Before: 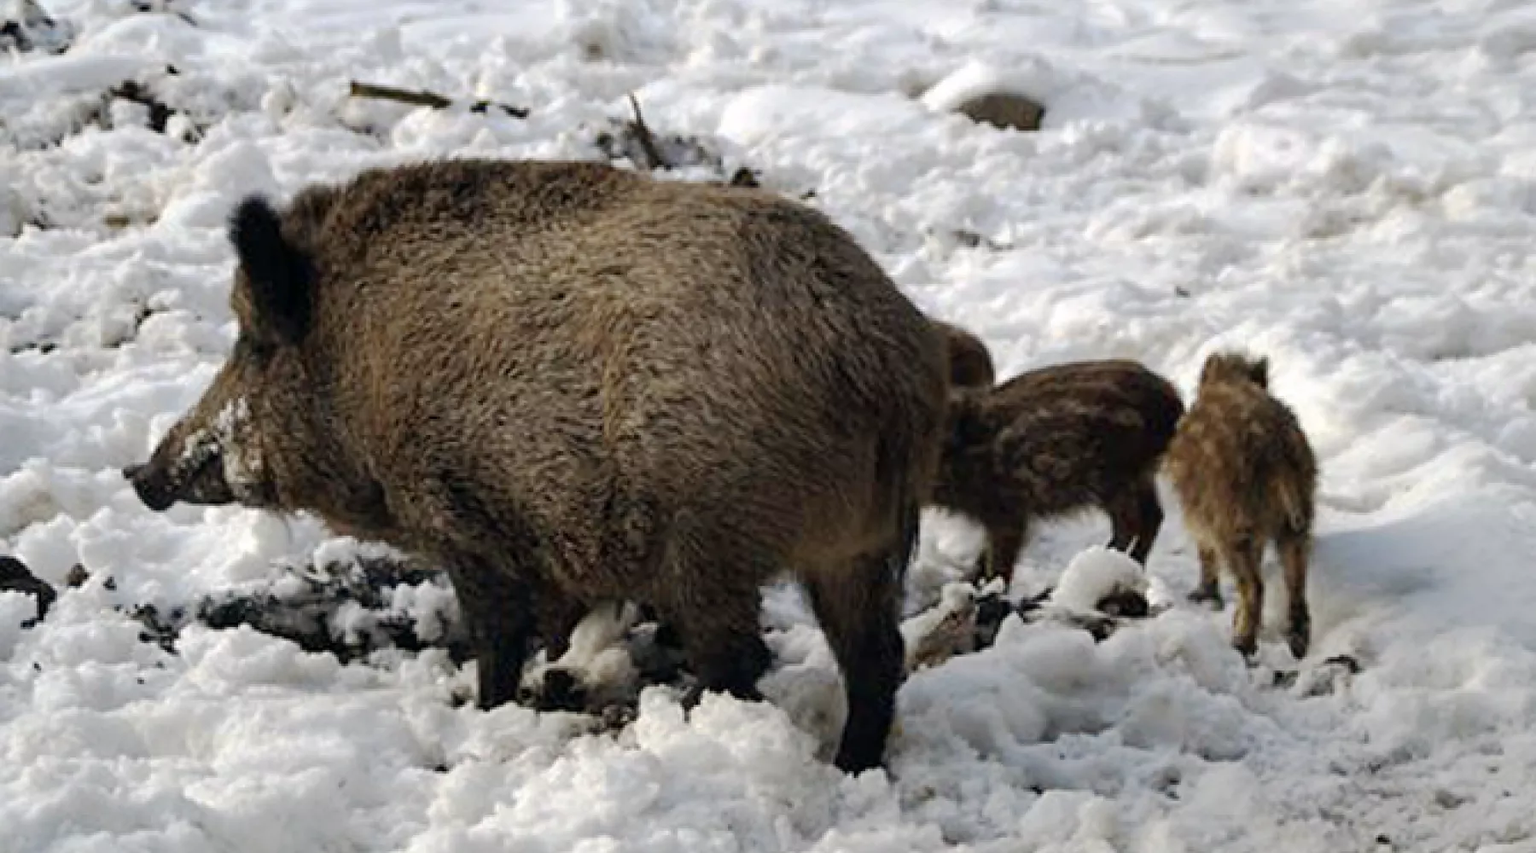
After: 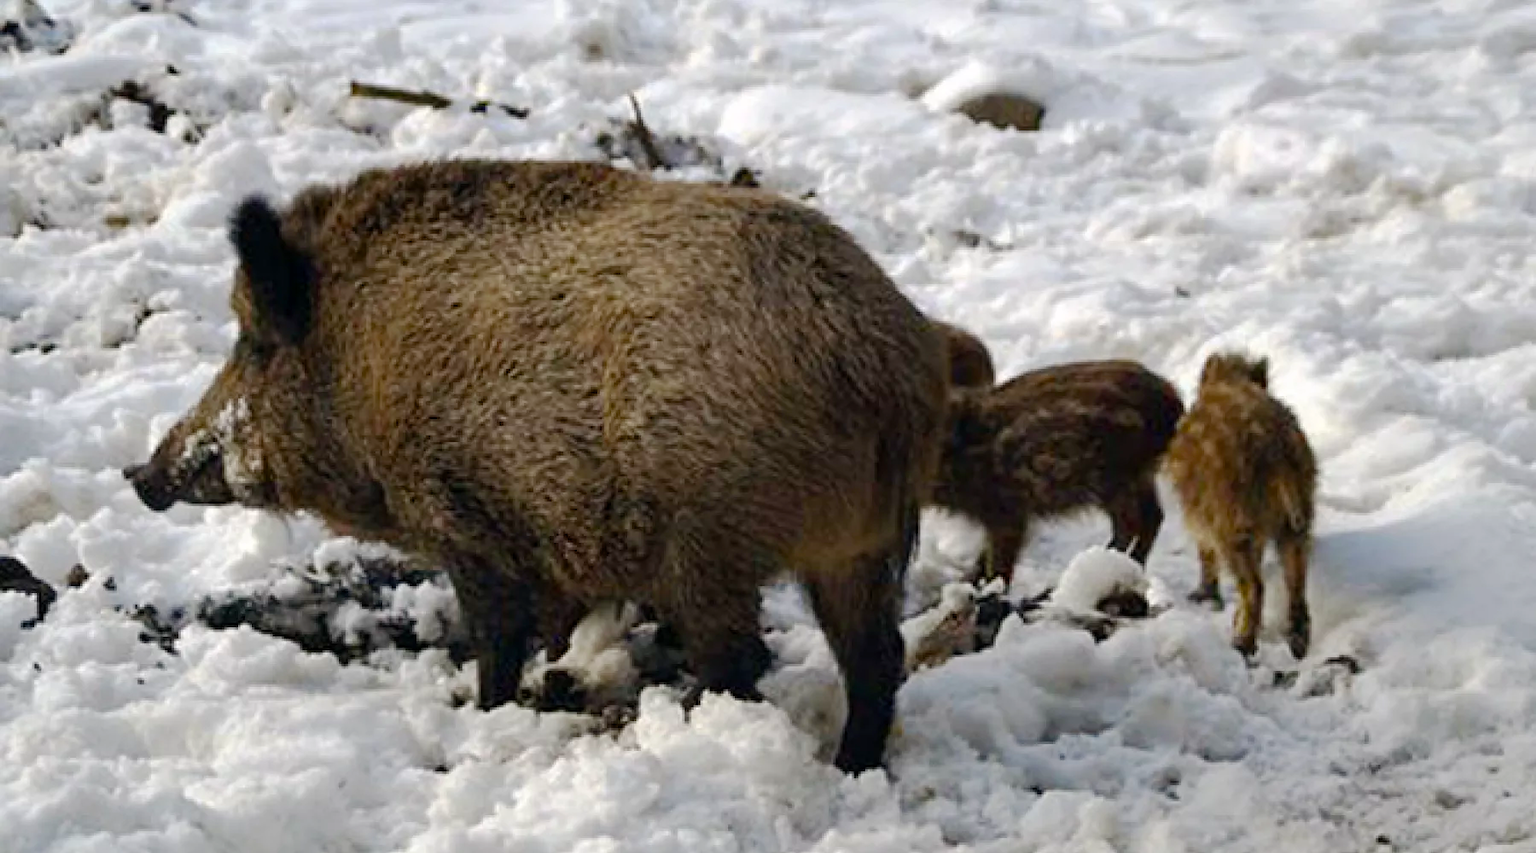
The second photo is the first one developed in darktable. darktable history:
color balance rgb: perceptual saturation grading › global saturation 20%, perceptual saturation grading › highlights -24.912%, perceptual saturation grading › shadows 25.416%, global vibrance 18.634%
